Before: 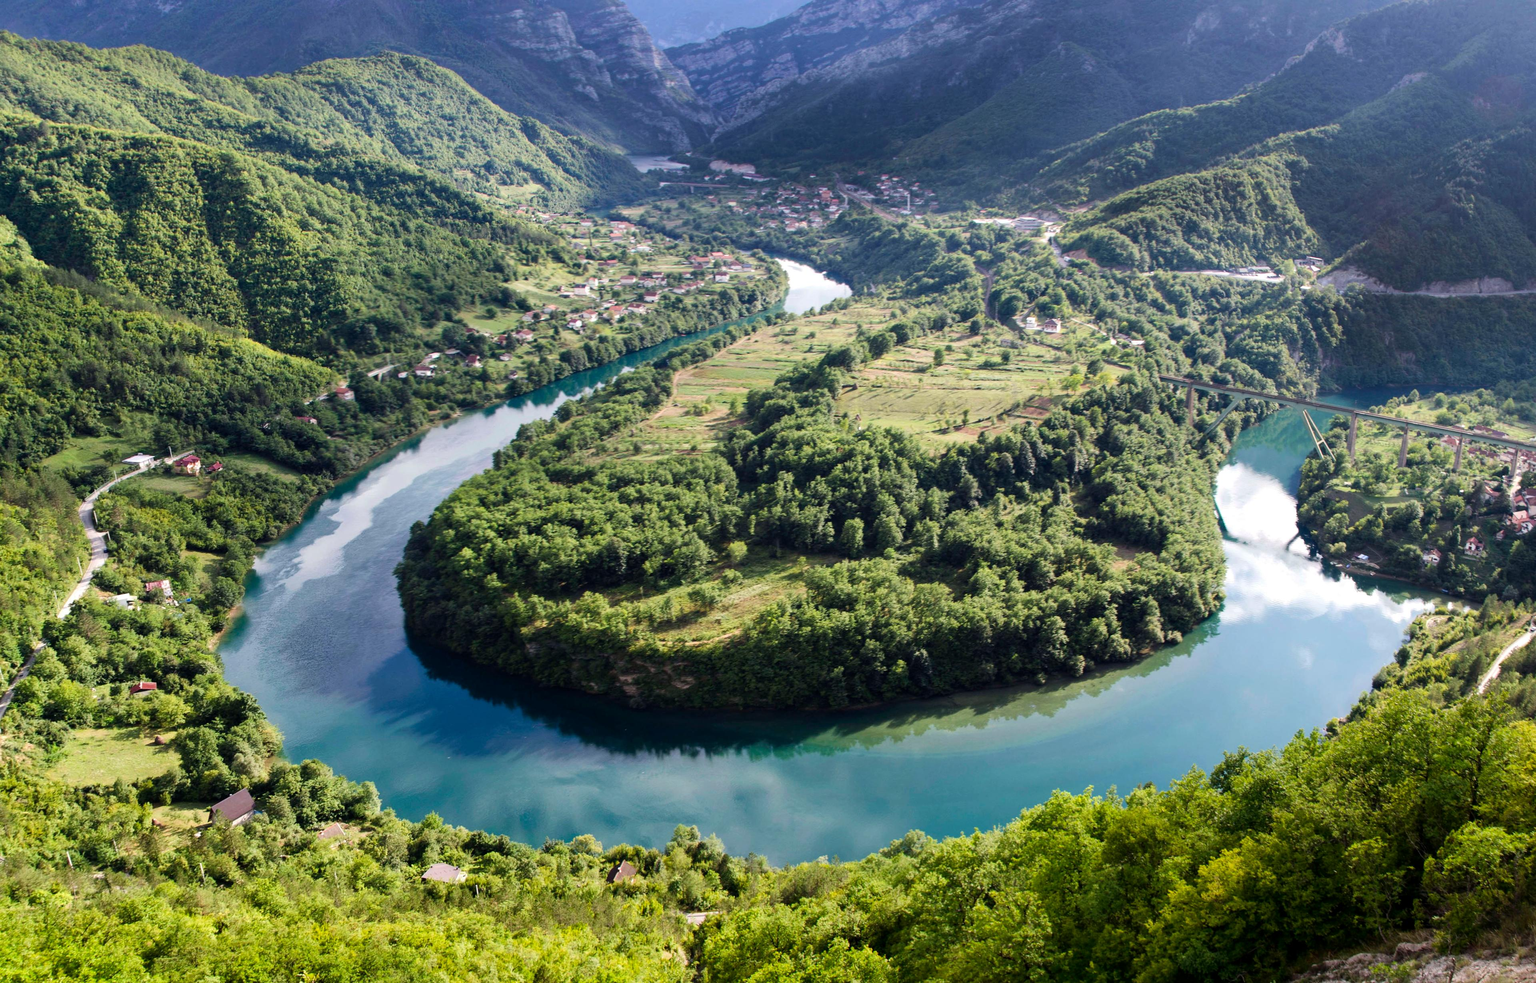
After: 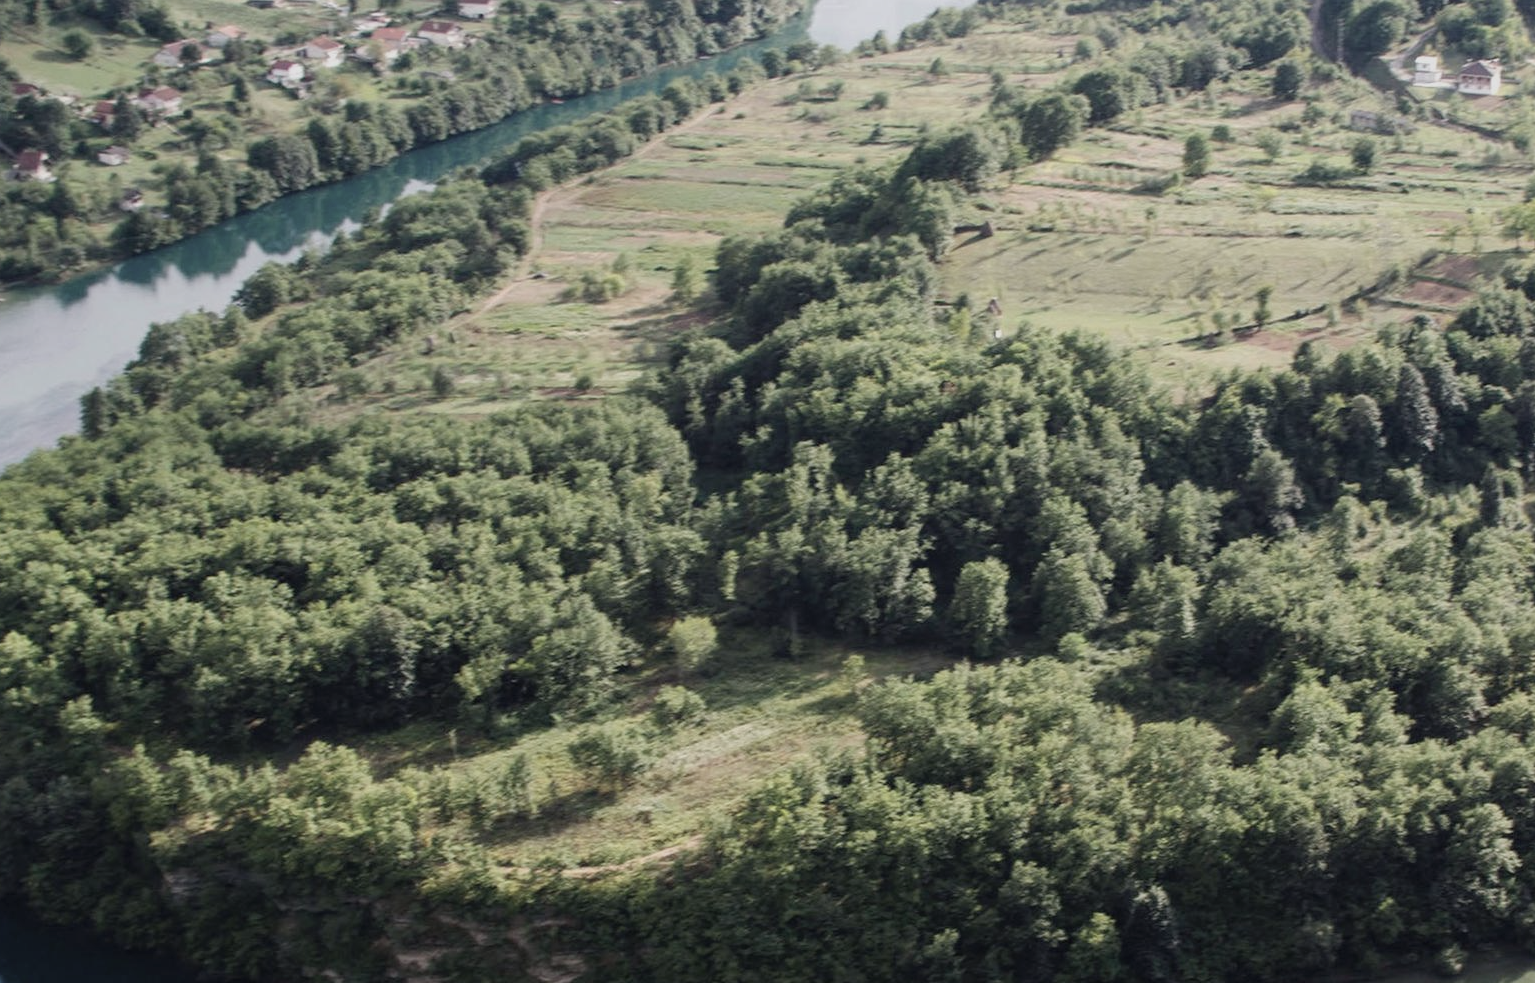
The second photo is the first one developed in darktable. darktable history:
contrast brightness saturation: contrast -0.05, saturation -0.41
color balance: contrast -15%
crop: left 30%, top 30%, right 30%, bottom 30%
